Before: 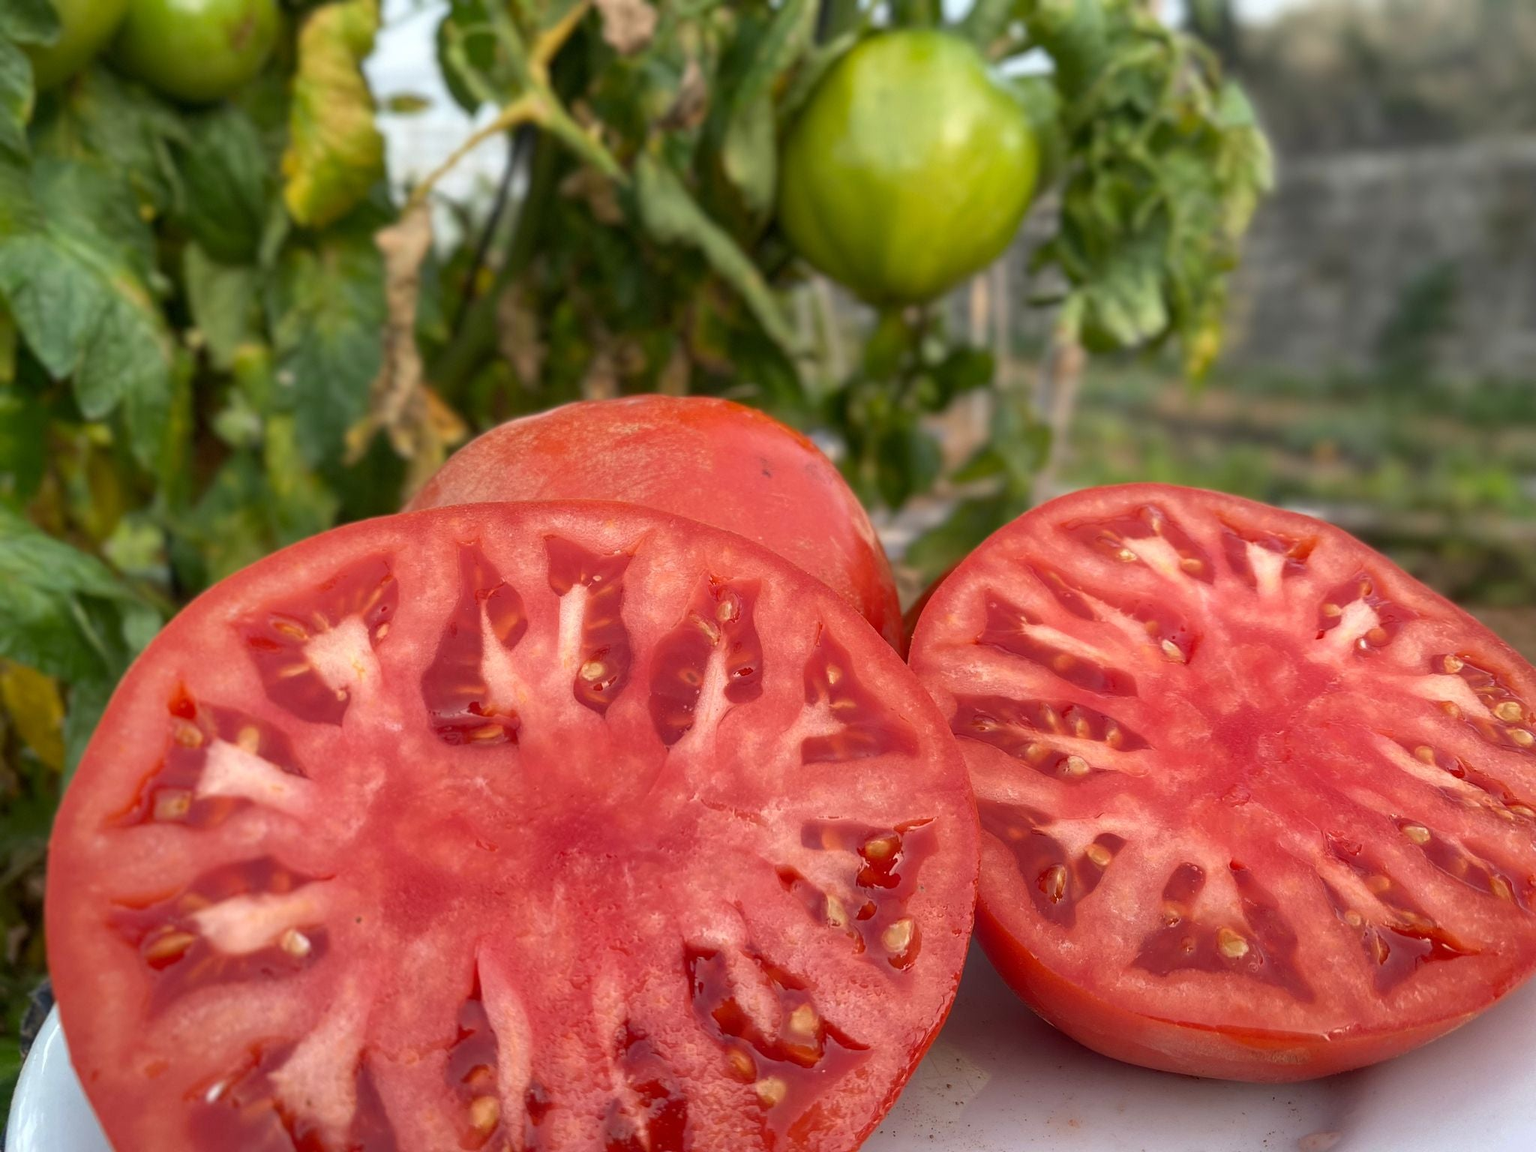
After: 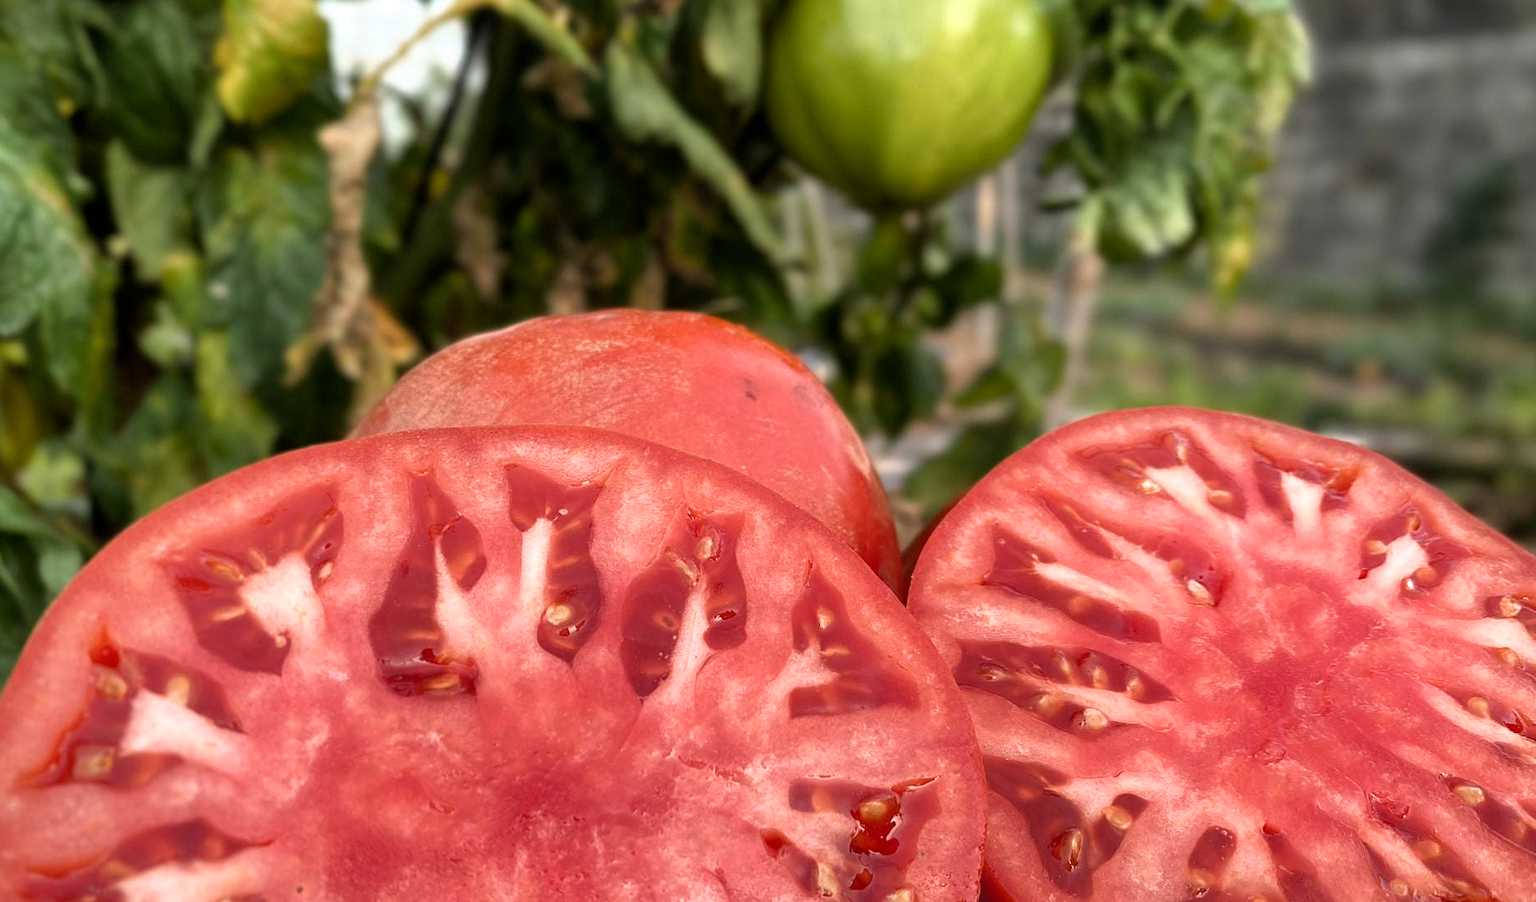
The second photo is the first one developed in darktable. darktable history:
crop: left 5.738%, top 10.03%, right 3.814%, bottom 19.116%
filmic rgb: black relative exposure -8.28 EV, white relative exposure 2.2 EV, threshold 5.97 EV, target white luminance 99.851%, hardness 7.09, latitude 75.45%, contrast 1.319, highlights saturation mix -1.9%, shadows ↔ highlights balance 29.84%, enable highlight reconstruction true
